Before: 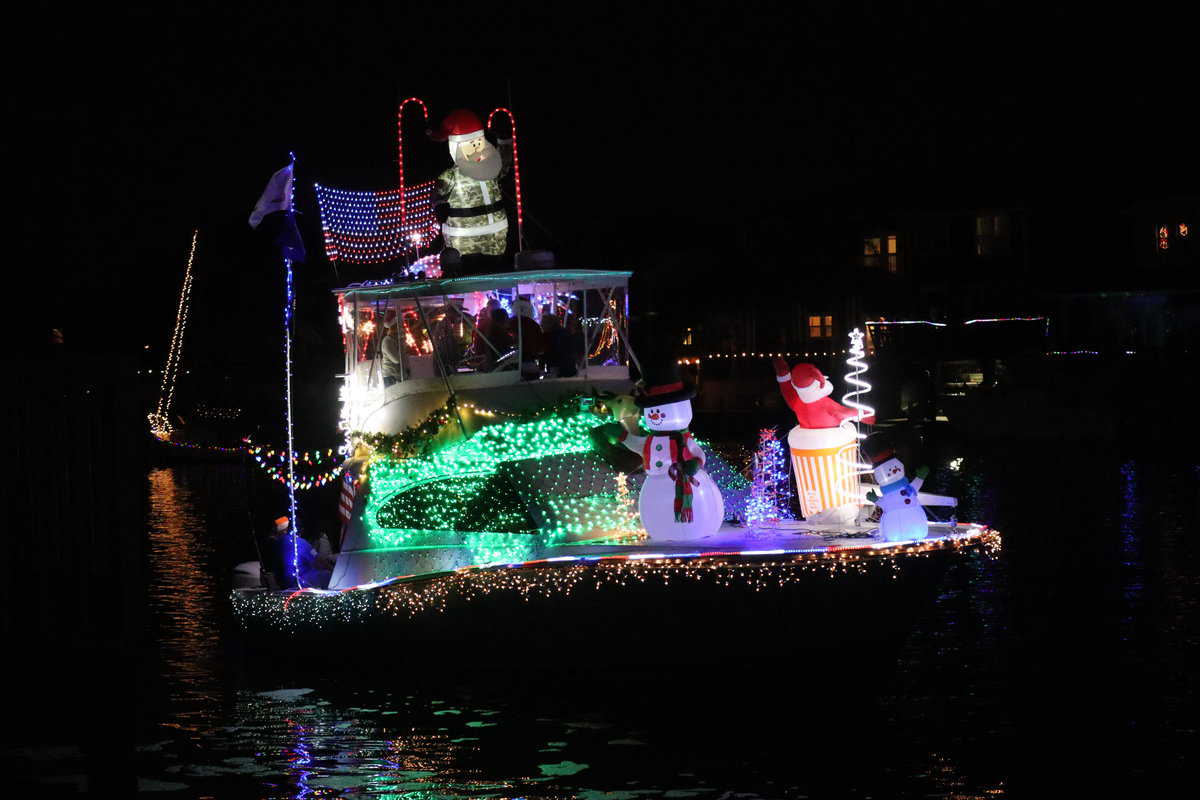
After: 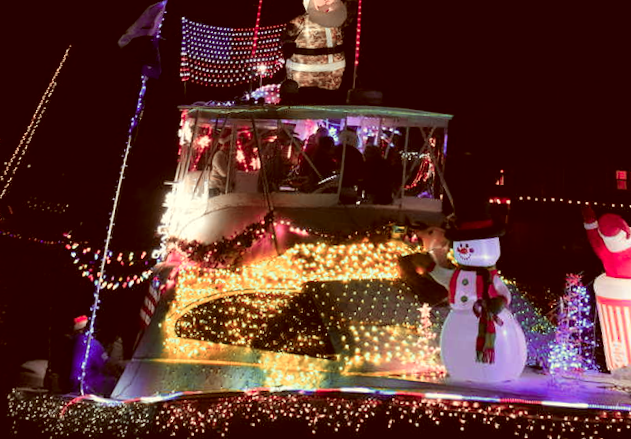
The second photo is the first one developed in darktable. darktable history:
rotate and perspective: rotation 0.72°, lens shift (vertical) -0.352, lens shift (horizontal) -0.051, crop left 0.152, crop right 0.859, crop top 0.019, crop bottom 0.964
color correction: highlights a* -5.3, highlights b* 9.8, shadows a* 9.8, shadows b* 24.26
crop and rotate: angle -4.99°, left 2.122%, top 6.945%, right 27.566%, bottom 30.519%
color zones: curves: ch2 [(0, 0.488) (0.143, 0.417) (0.286, 0.212) (0.429, 0.179) (0.571, 0.154) (0.714, 0.415) (0.857, 0.495) (1, 0.488)]
